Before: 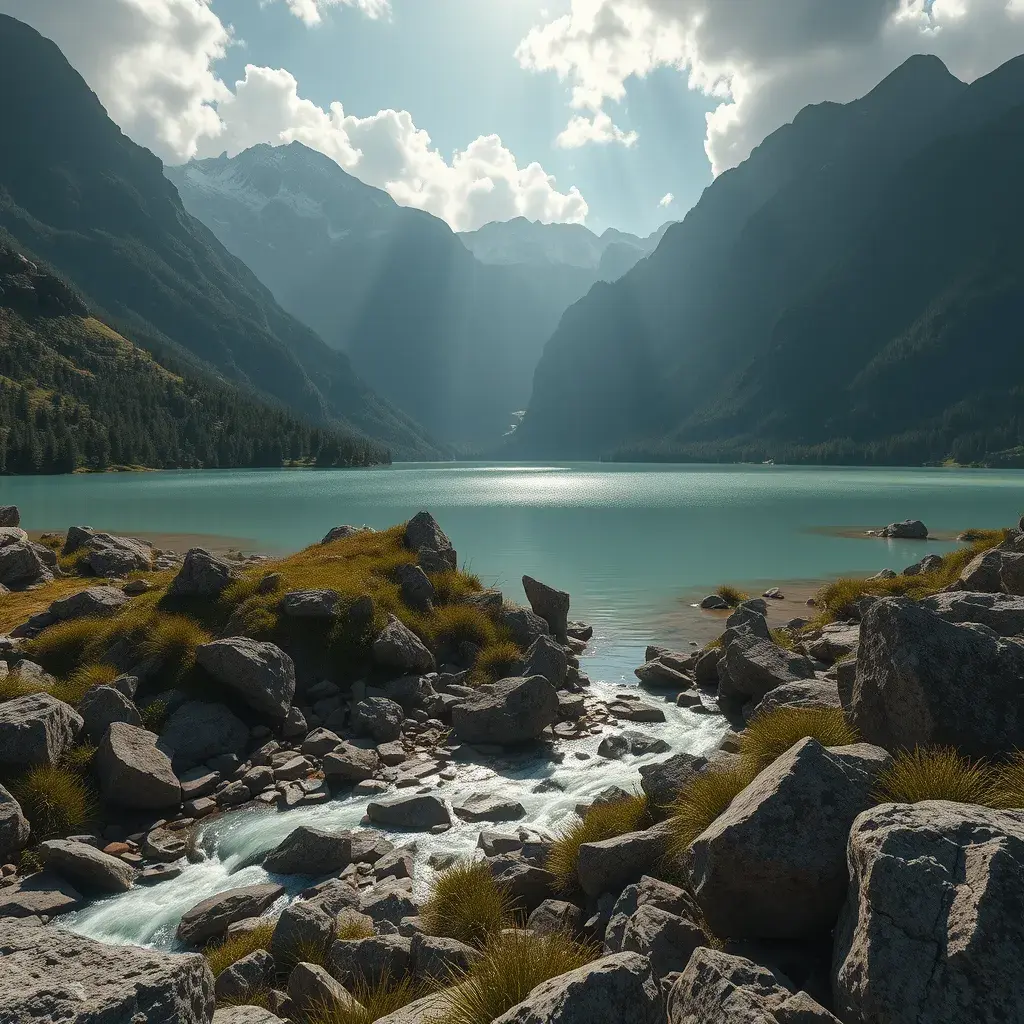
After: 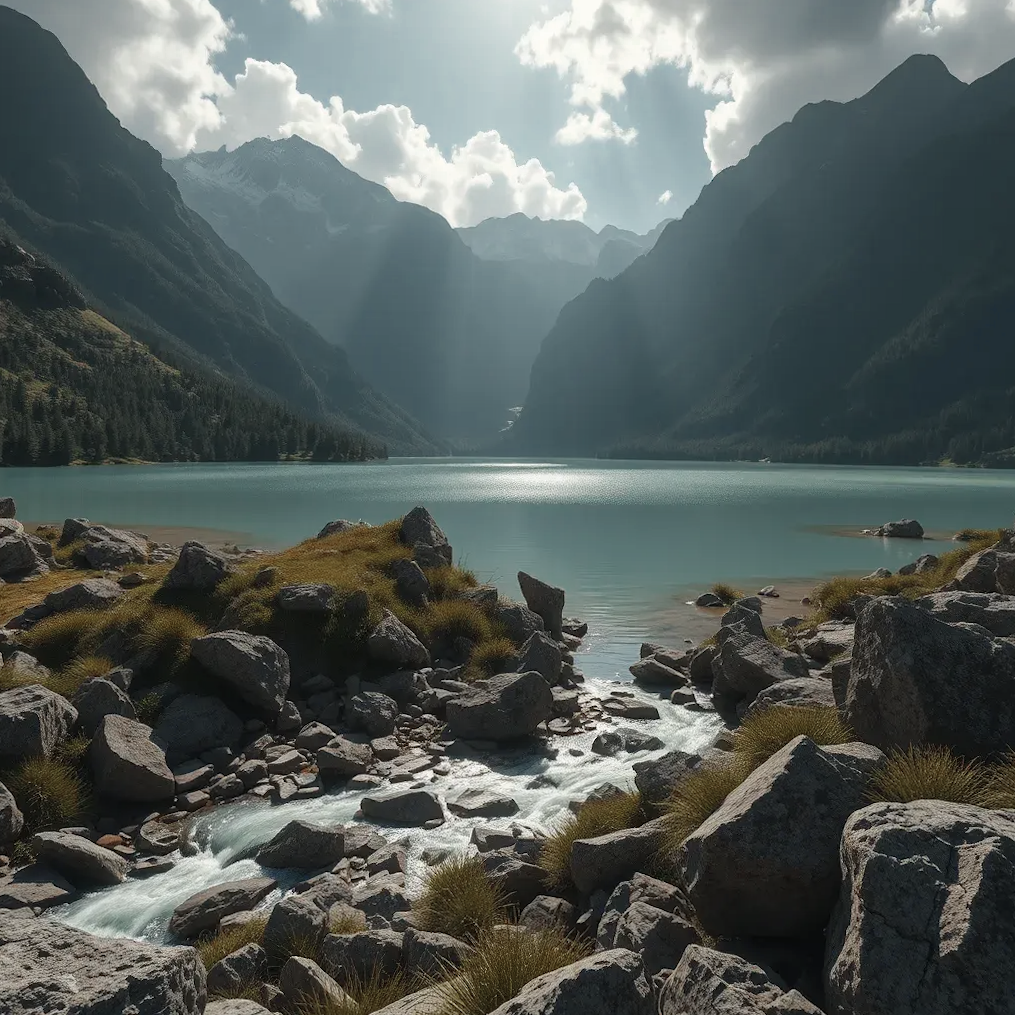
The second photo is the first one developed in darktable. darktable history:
color zones: curves: ch0 [(0, 0.5) (0.125, 0.4) (0.25, 0.5) (0.375, 0.4) (0.5, 0.4) (0.625, 0.35) (0.75, 0.35) (0.875, 0.5)]; ch1 [(0, 0.35) (0.125, 0.45) (0.25, 0.35) (0.375, 0.35) (0.5, 0.35) (0.625, 0.35) (0.75, 0.45) (0.875, 0.35)]; ch2 [(0, 0.6) (0.125, 0.5) (0.25, 0.5) (0.375, 0.6) (0.5, 0.6) (0.625, 0.5) (0.75, 0.5) (0.875, 0.5)]
crop and rotate: angle -0.5°
